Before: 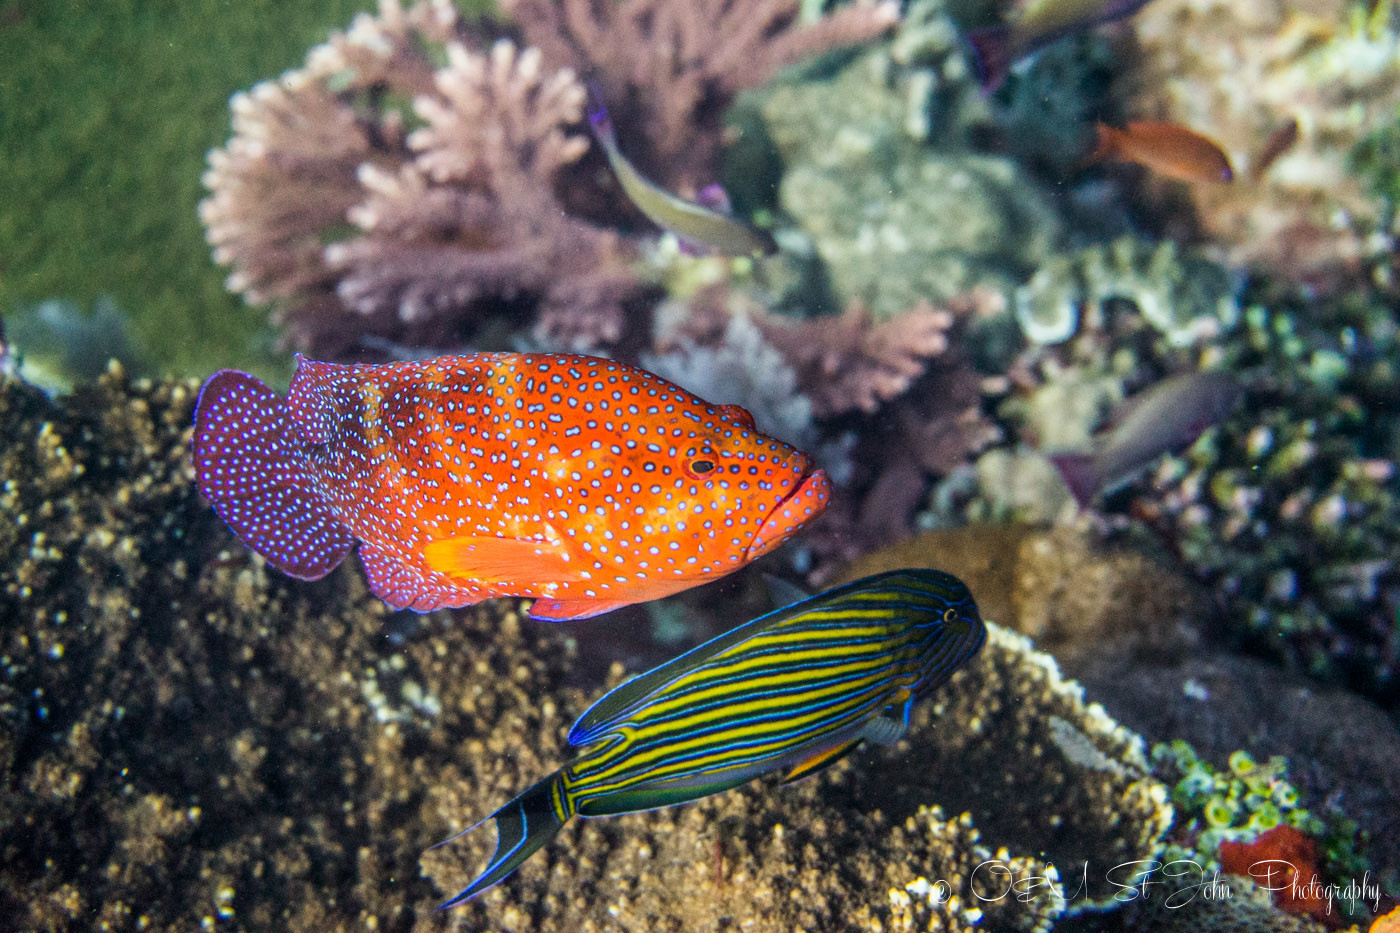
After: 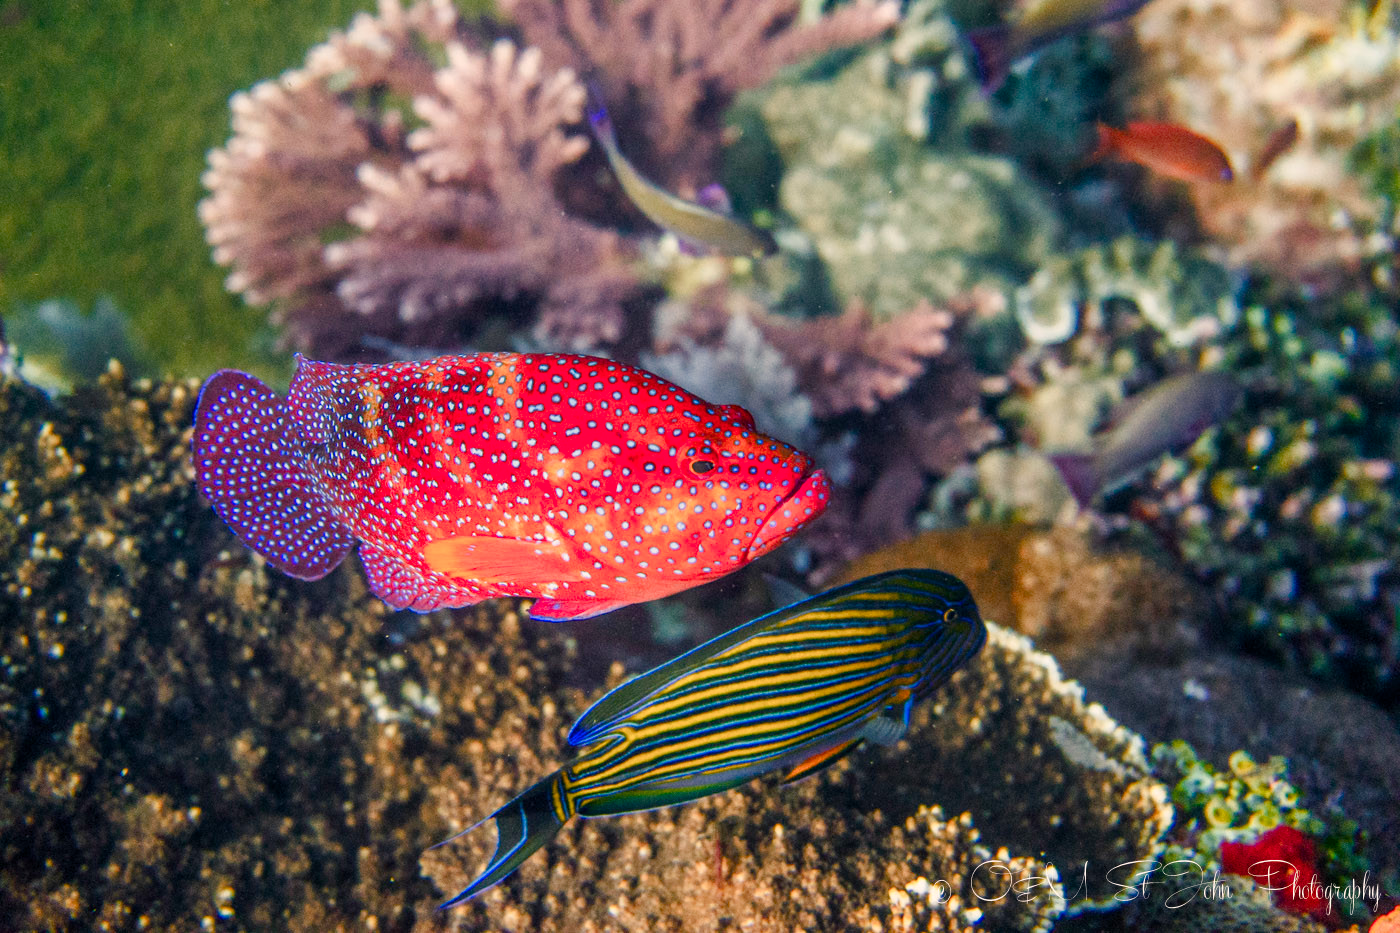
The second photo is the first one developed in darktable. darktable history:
color zones: curves: ch1 [(0.24, 0.634) (0.75, 0.5)]; ch2 [(0.253, 0.437) (0.745, 0.491)]
color balance rgb: highlights gain › chroma 3.276%, highlights gain › hue 55.46°, perceptual saturation grading › global saturation 0.411%, perceptual saturation grading › highlights -33.454%, perceptual saturation grading › mid-tones 14.944%, perceptual saturation grading › shadows 47.732%
